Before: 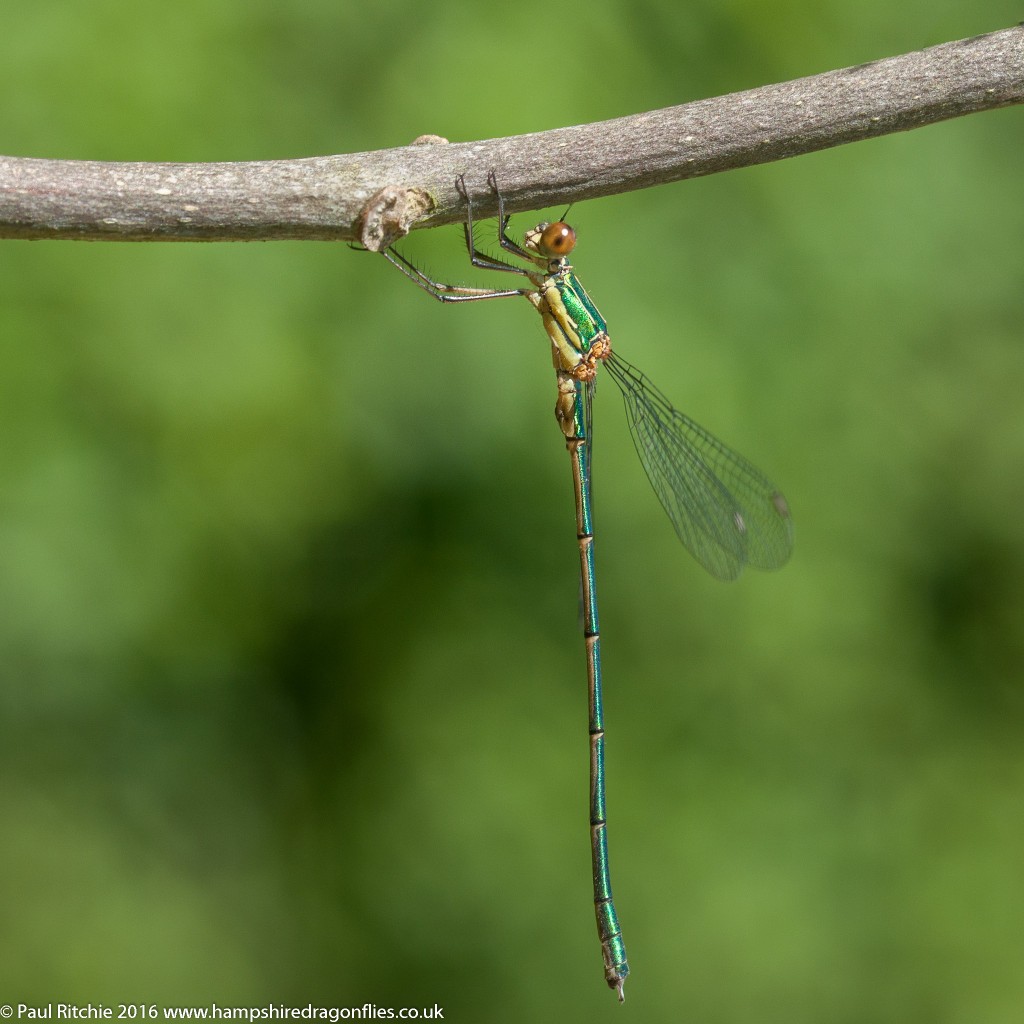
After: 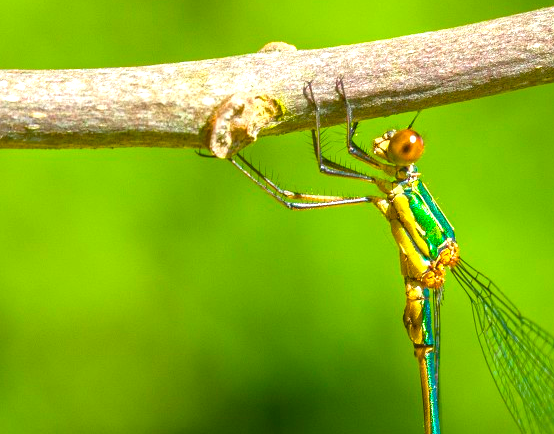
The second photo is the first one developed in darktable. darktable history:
color balance rgb: linear chroma grading › global chroma 19.698%, perceptual saturation grading › global saturation 36.941%, global vibrance 45.197%
exposure: black level correction 0, exposure 0.949 EV, compensate highlight preservation false
crop: left 14.86%, top 9.13%, right 30.956%, bottom 48.432%
